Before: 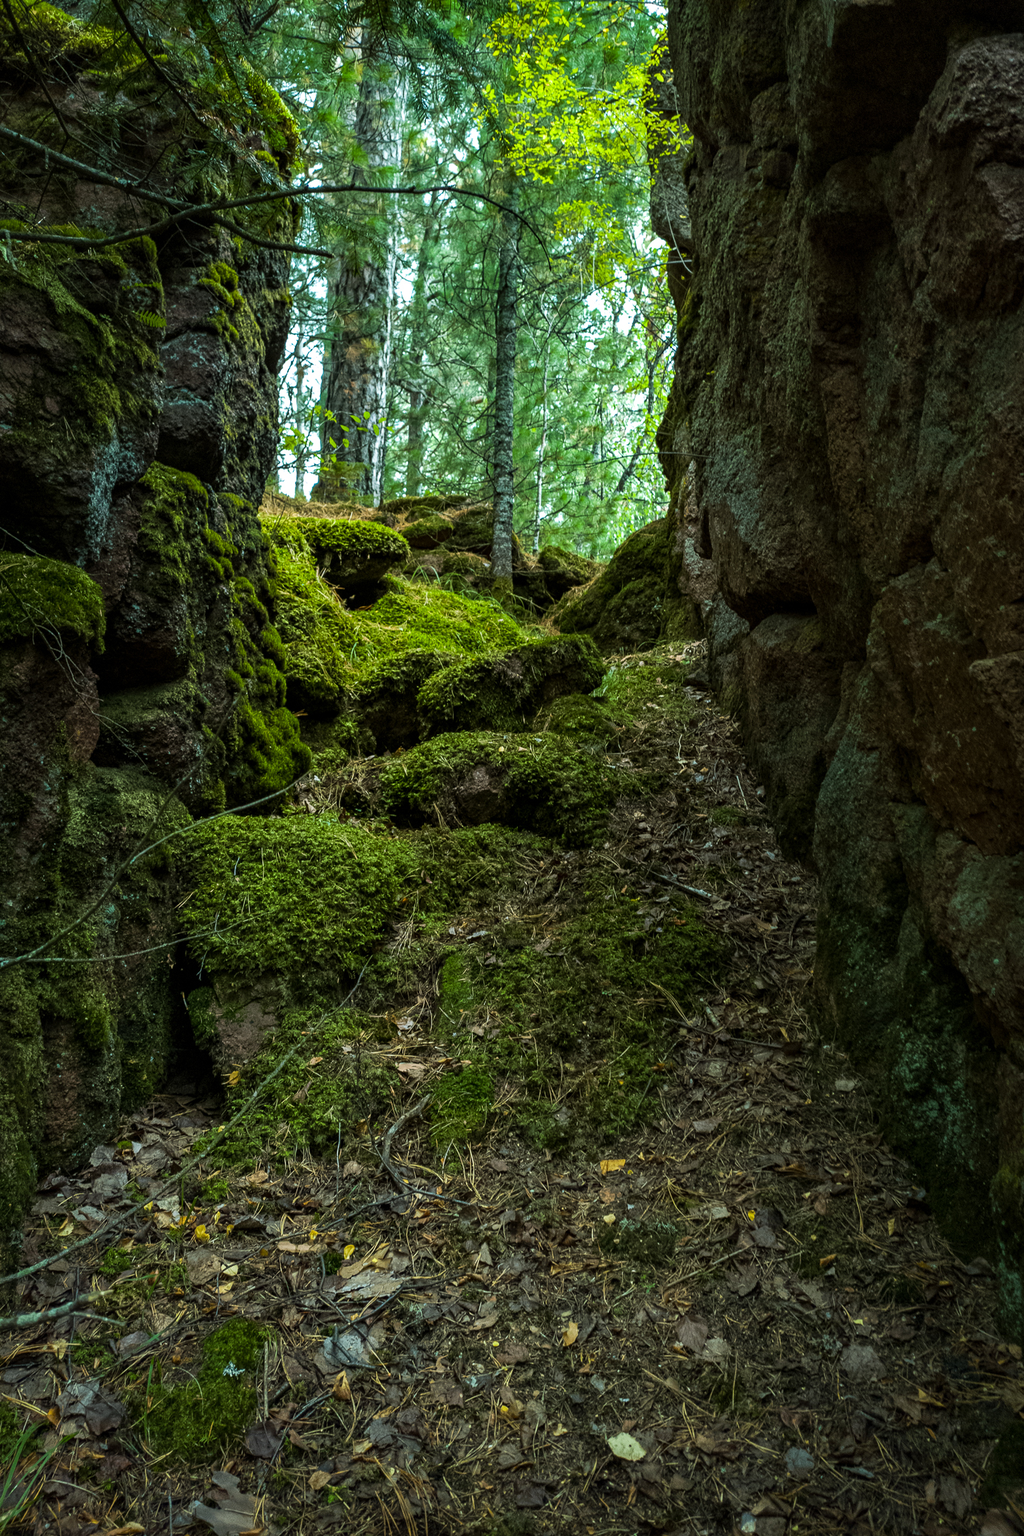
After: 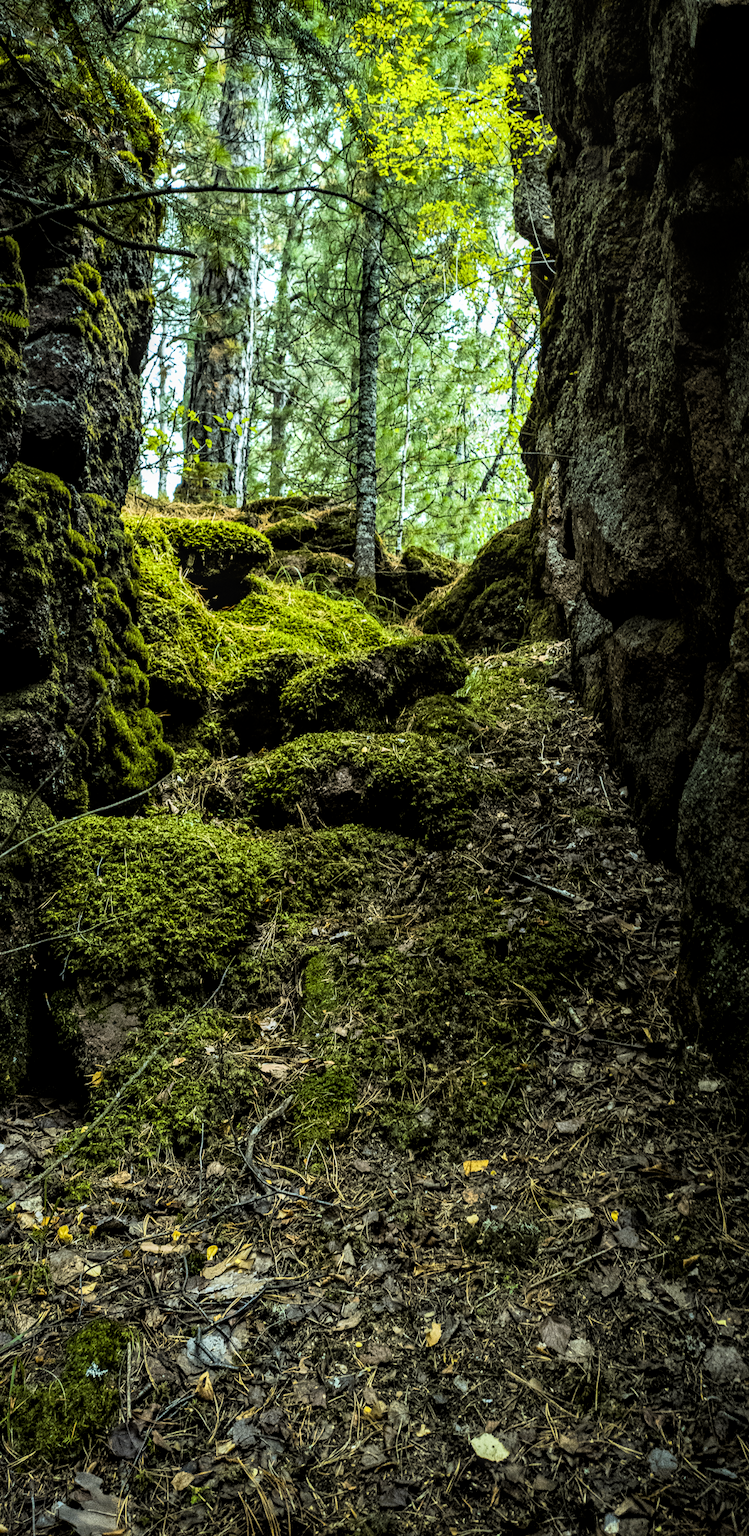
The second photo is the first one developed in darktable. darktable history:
crop: left 13.443%, right 13.31%
color contrast: green-magenta contrast 0.85, blue-yellow contrast 1.25, unbound 0
local contrast: on, module defaults
tone curve: curves: ch0 [(0, 0) (0.082, 0.02) (0.129, 0.078) (0.275, 0.301) (0.67, 0.809) (1, 1)], color space Lab, linked channels, preserve colors none
grain: on, module defaults
contrast brightness saturation: contrast 0.06, brightness -0.01, saturation -0.23
shadows and highlights: shadows 5, soften with gaussian
